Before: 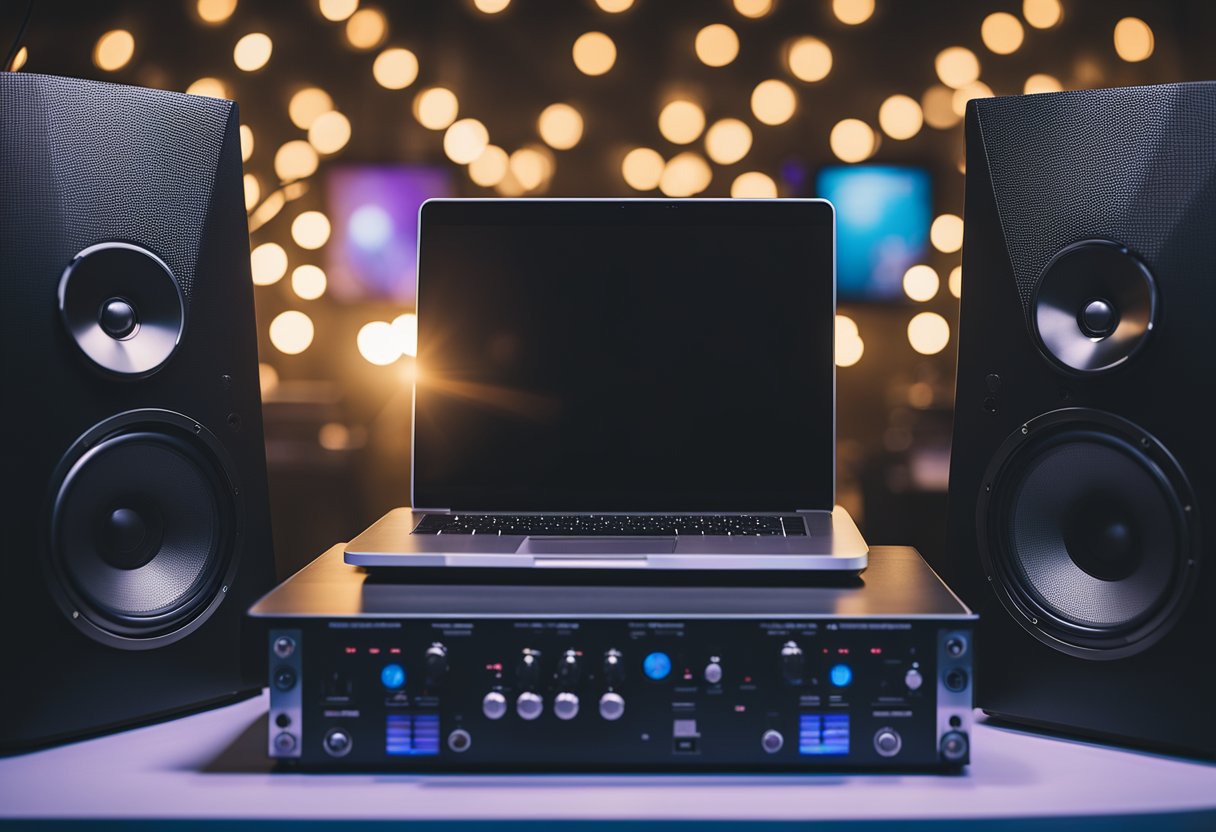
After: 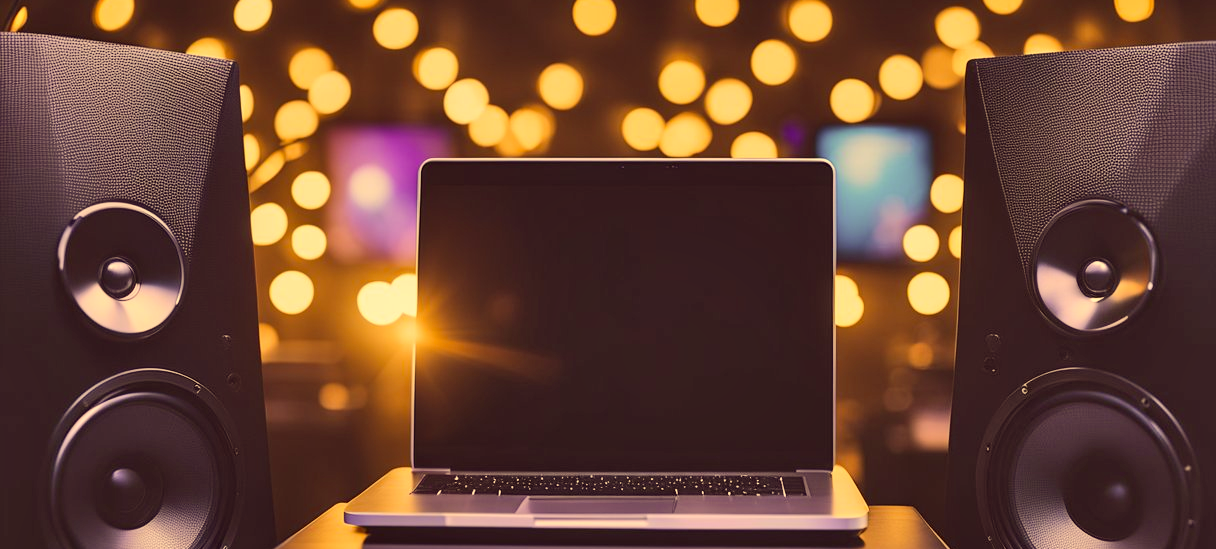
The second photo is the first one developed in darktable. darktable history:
crop and rotate: top 4.874%, bottom 29.038%
color correction: highlights a* 9.79, highlights b* 39.08, shadows a* 13.97, shadows b* 3.43
shadows and highlights: shadows 53.13, soften with gaussian
